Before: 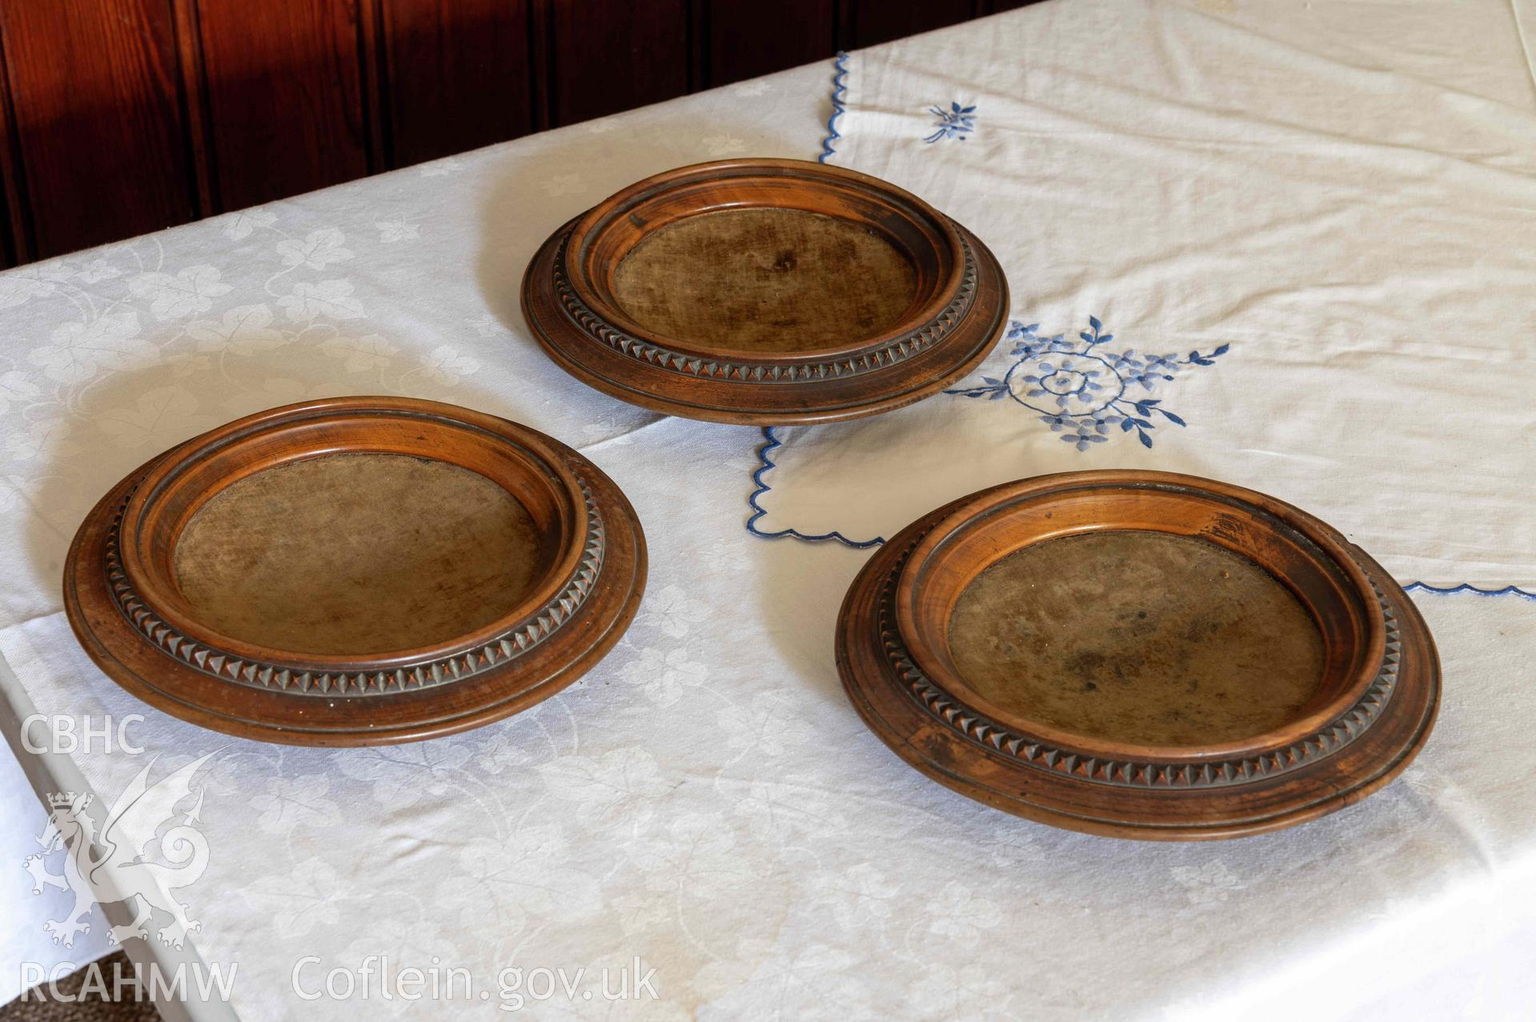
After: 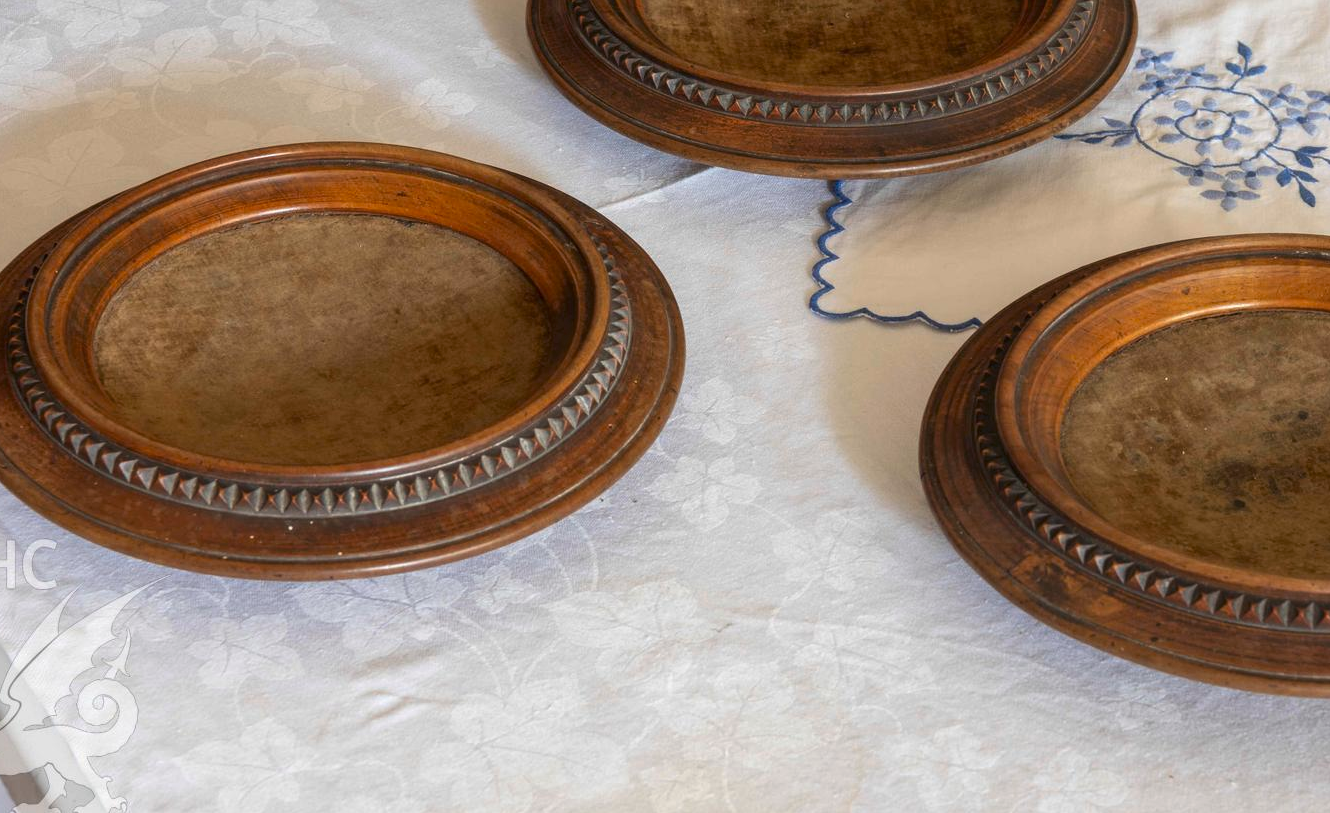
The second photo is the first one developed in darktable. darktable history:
crop: left 6.488%, top 27.668%, right 24.183%, bottom 8.656%
haze removal: strength -0.05
